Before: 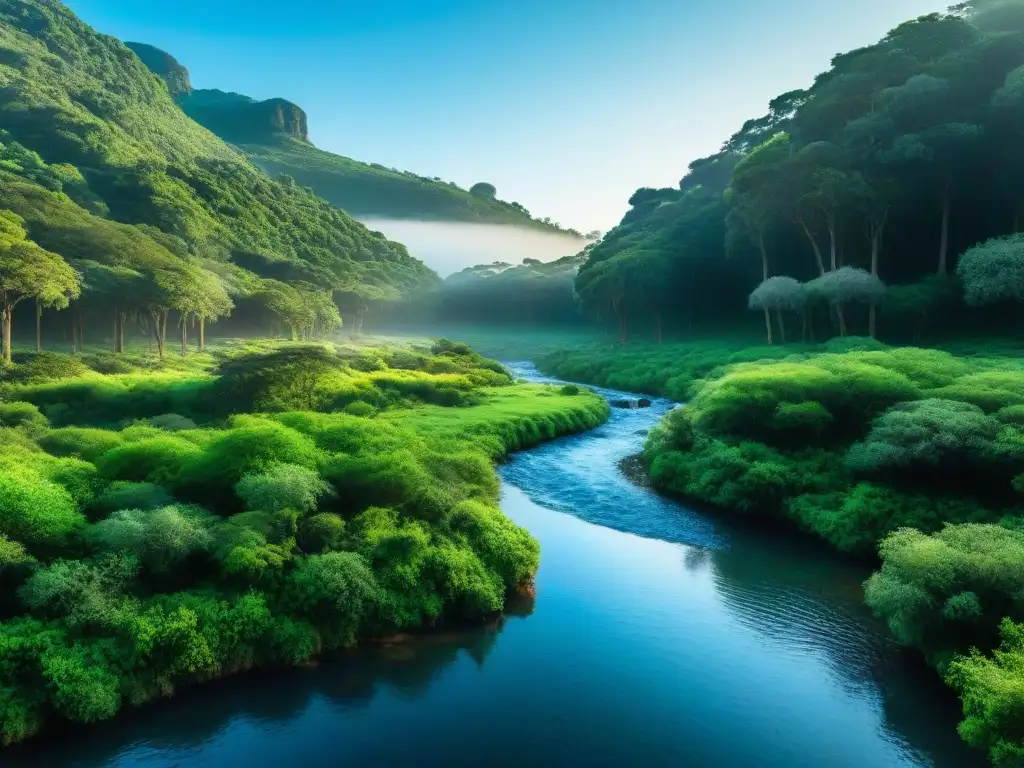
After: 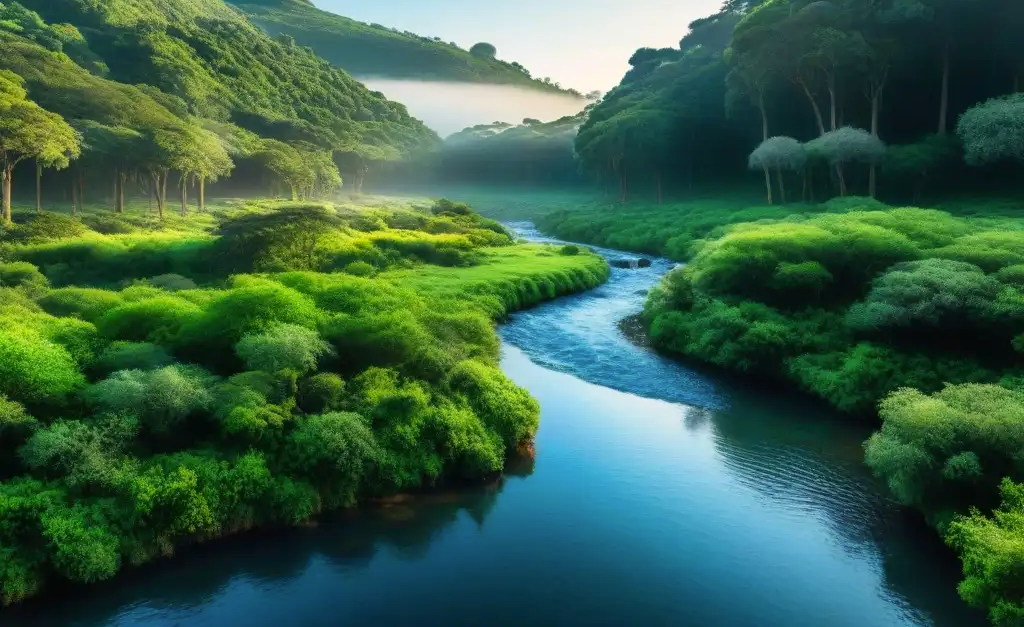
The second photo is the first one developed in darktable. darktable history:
color correction: highlights a* 3.73, highlights b* 5.14
crop and rotate: top 18.295%
